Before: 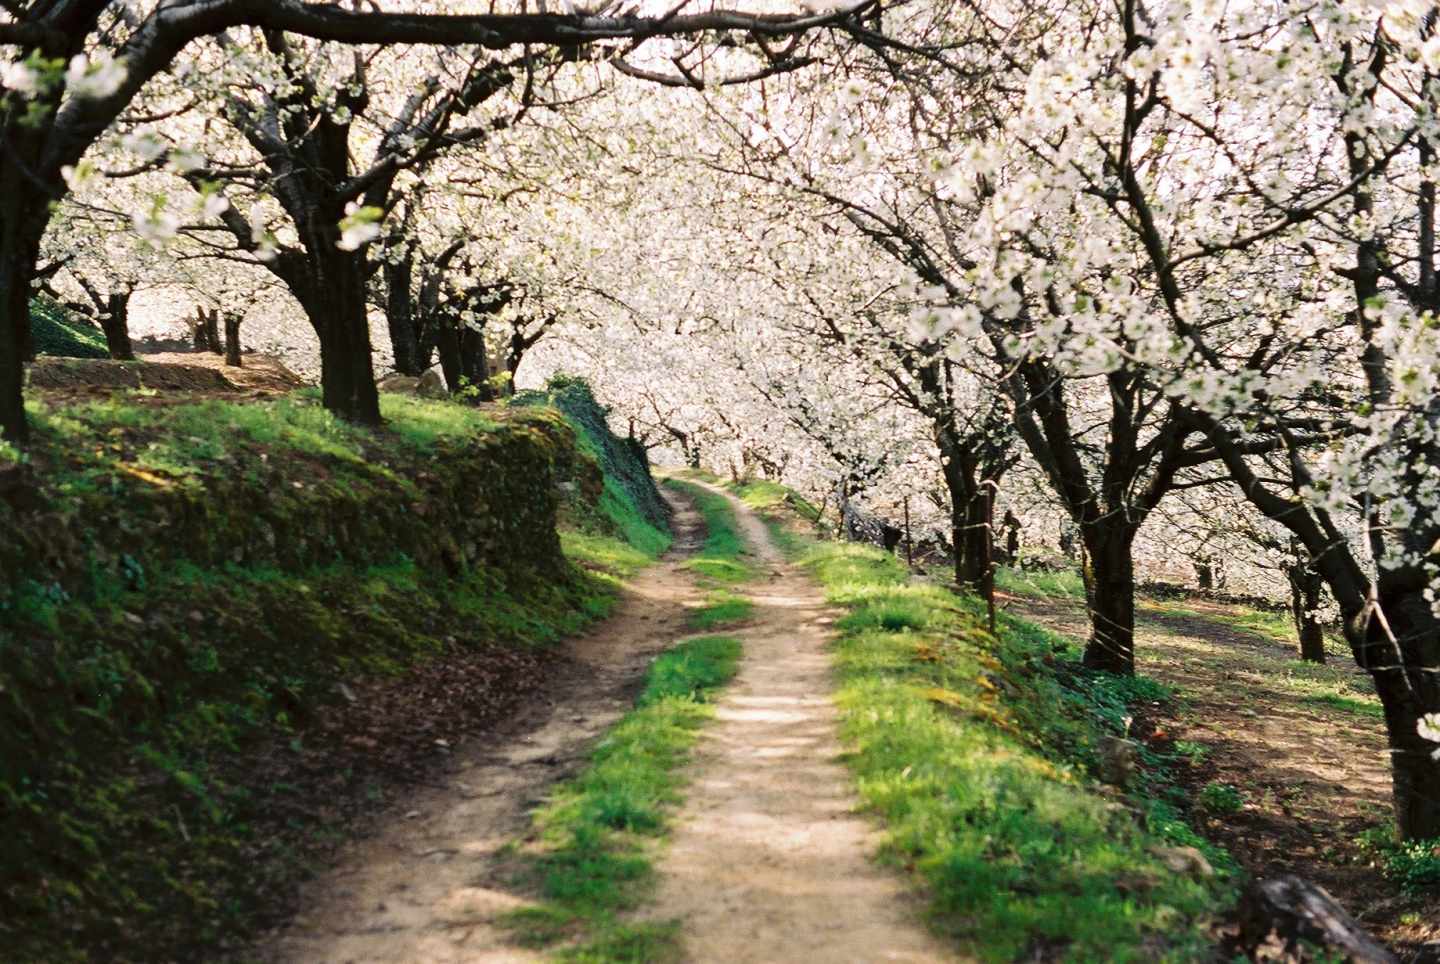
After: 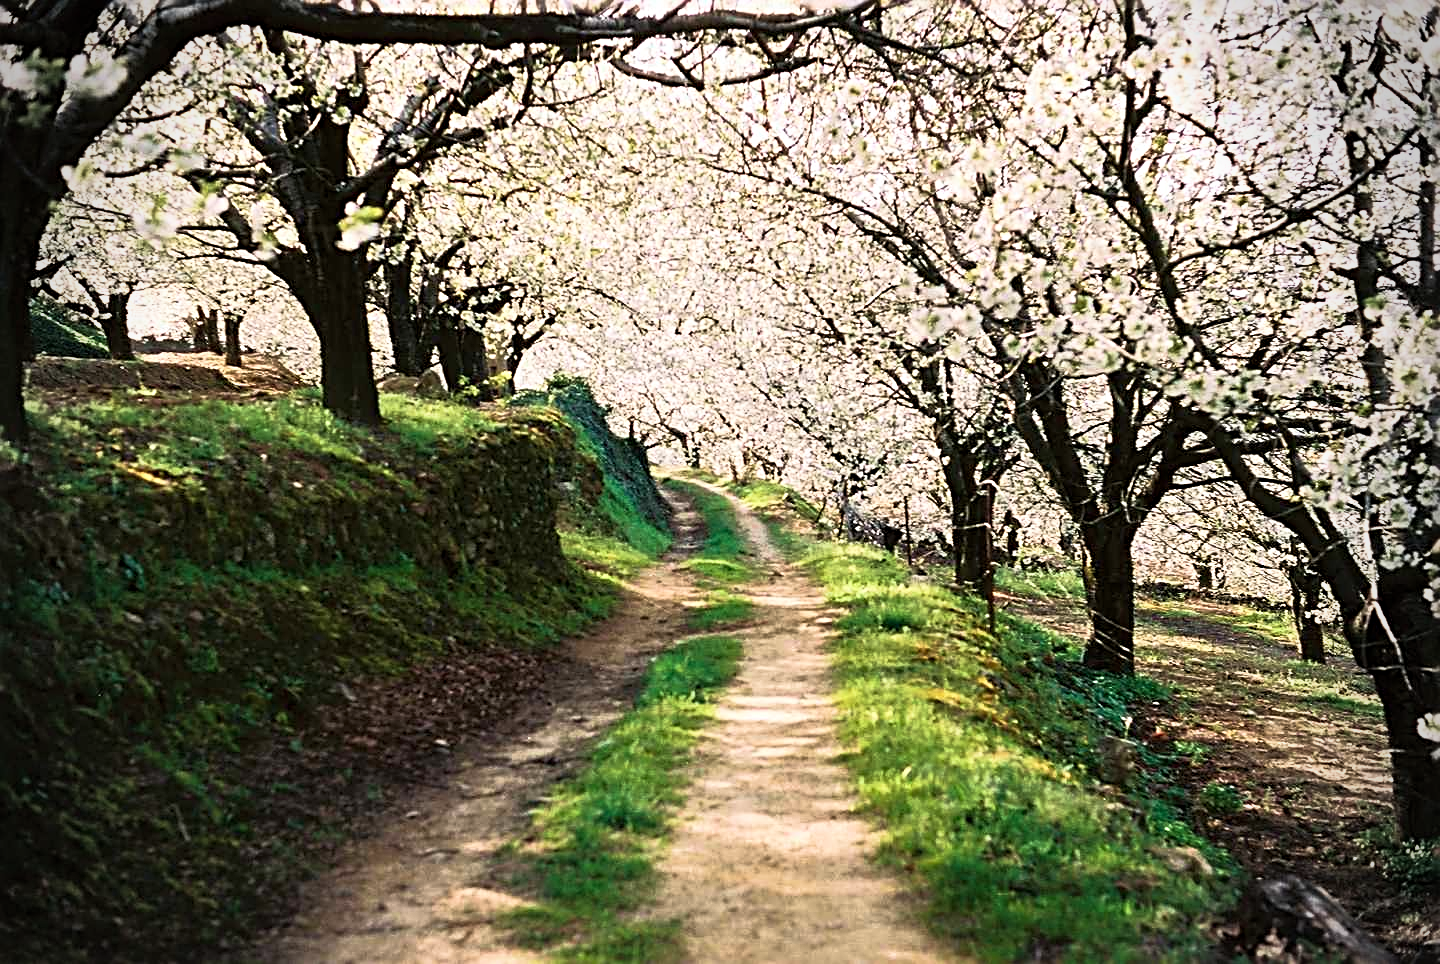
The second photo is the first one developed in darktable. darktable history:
velvia: on, module defaults
vignetting: fall-off radius 31.48%, brightness -0.472
sharpen: radius 3.025, amount 0.757
base curve: curves: ch0 [(0, 0) (0.257, 0.25) (0.482, 0.586) (0.757, 0.871) (1, 1)]
